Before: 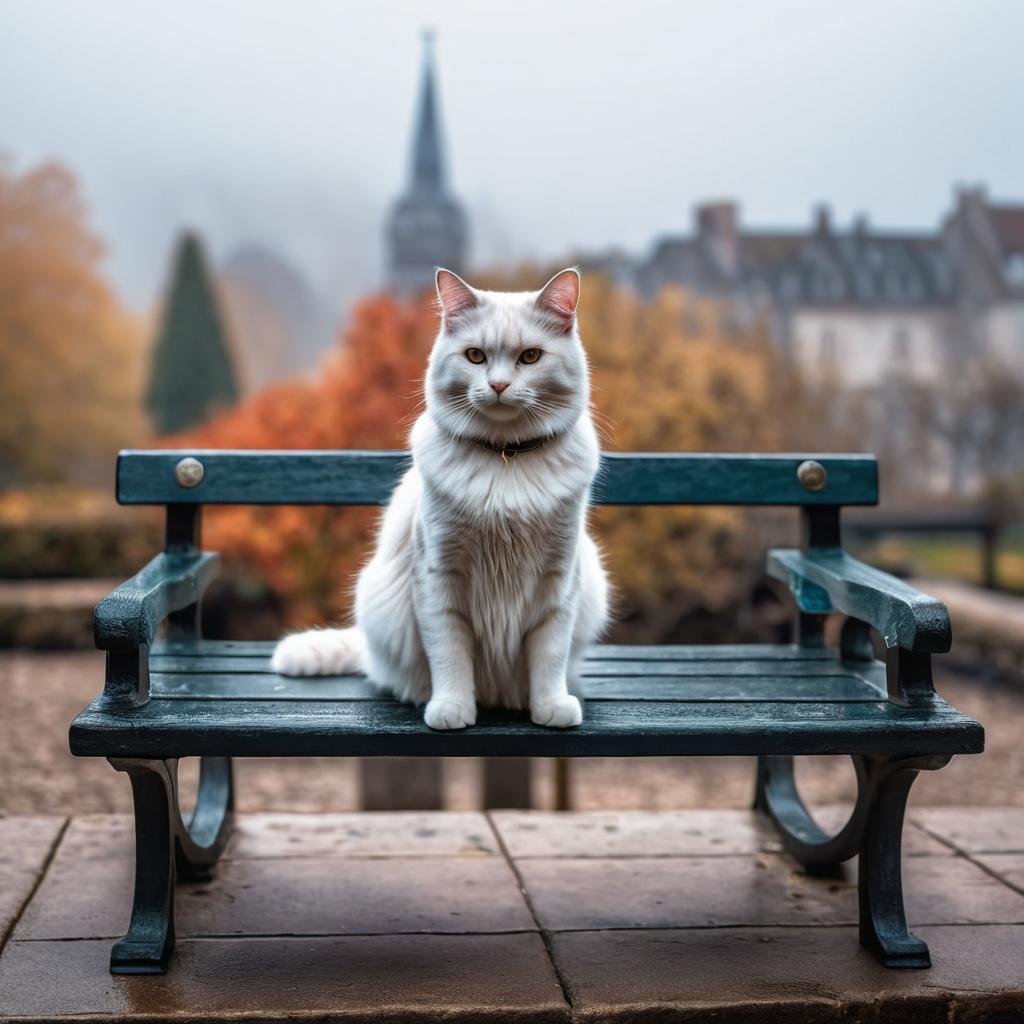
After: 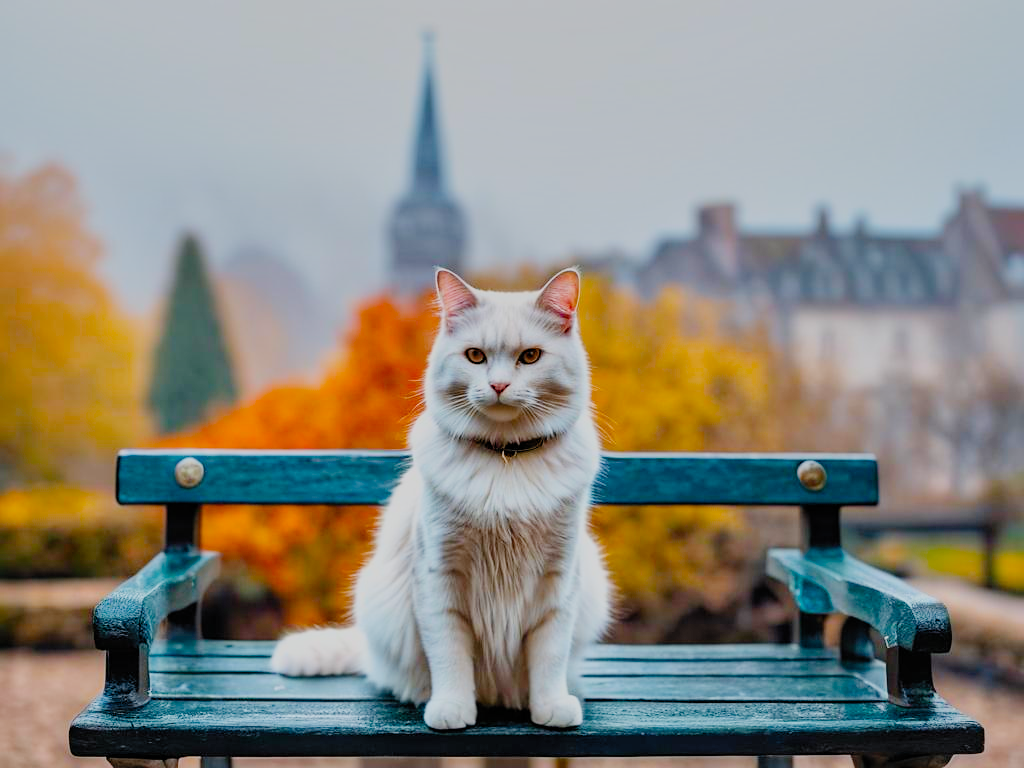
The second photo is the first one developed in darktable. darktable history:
crop: bottom 24.989%
color balance rgb: perceptual saturation grading › global saturation 75.256%, perceptual saturation grading › shadows -29.959%, global vibrance 9.993%
contrast brightness saturation: contrast 0.195, brightness 0.165, saturation 0.217
shadows and highlights: soften with gaussian
sharpen: amount 0.204
exposure: black level correction -0.001, exposure 0.079 EV, compensate highlight preservation false
filmic rgb: black relative exposure -8.03 EV, white relative exposure 8.02 EV, threshold 3.03 EV, hardness 2.44, latitude 10.44%, contrast 0.717, highlights saturation mix 9.93%, shadows ↔ highlights balance 1.38%, preserve chrominance no, color science v4 (2020), contrast in shadows soft, enable highlight reconstruction true
